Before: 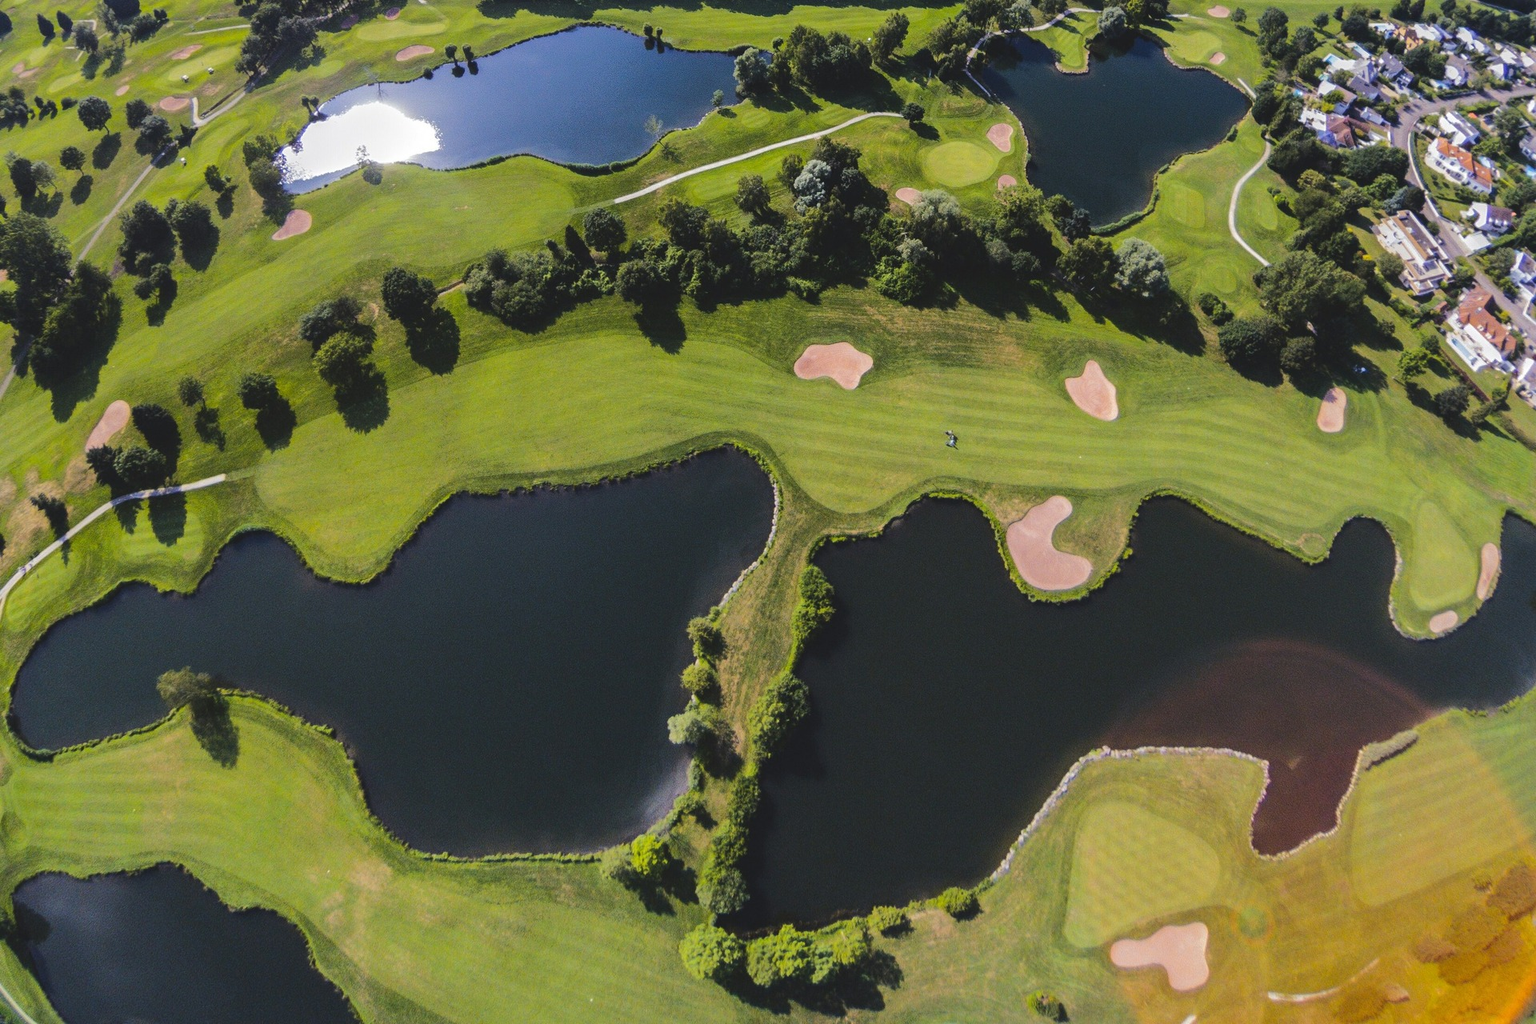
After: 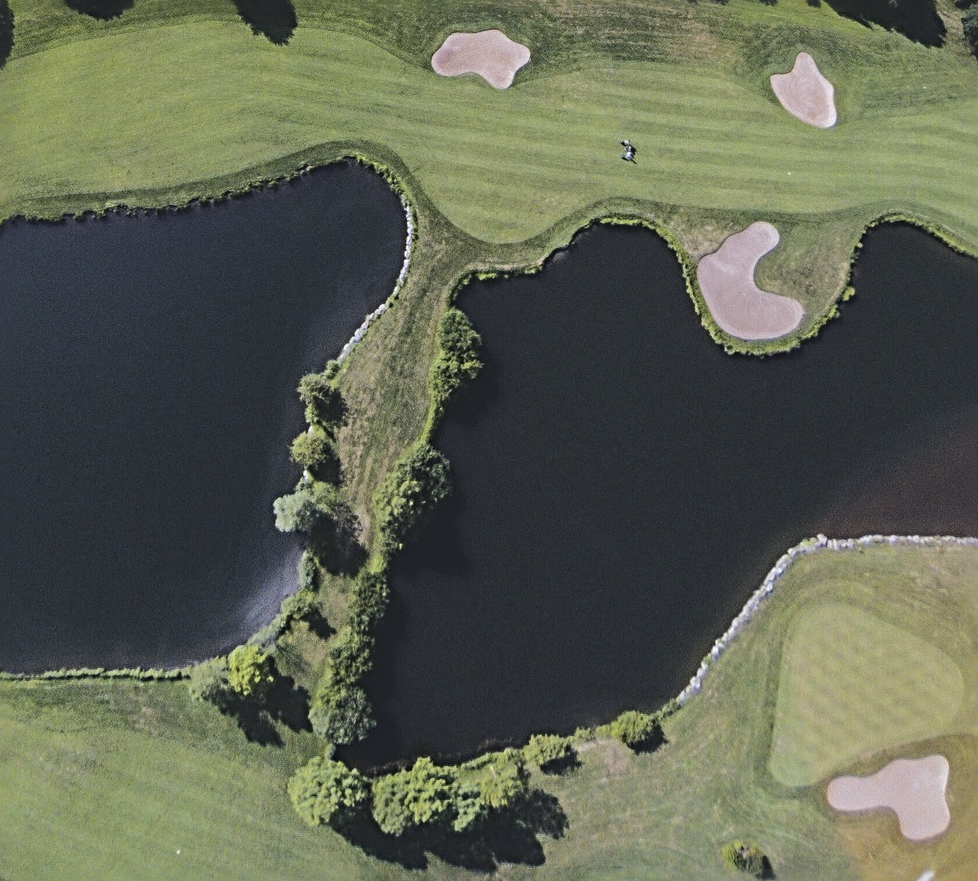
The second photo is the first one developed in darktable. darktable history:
white balance: red 0.948, green 1.02, blue 1.176
crop and rotate: left 29.237%, top 31.152%, right 19.807%
sharpen: radius 4.883
contrast brightness saturation: contrast -0.05, saturation -0.41
